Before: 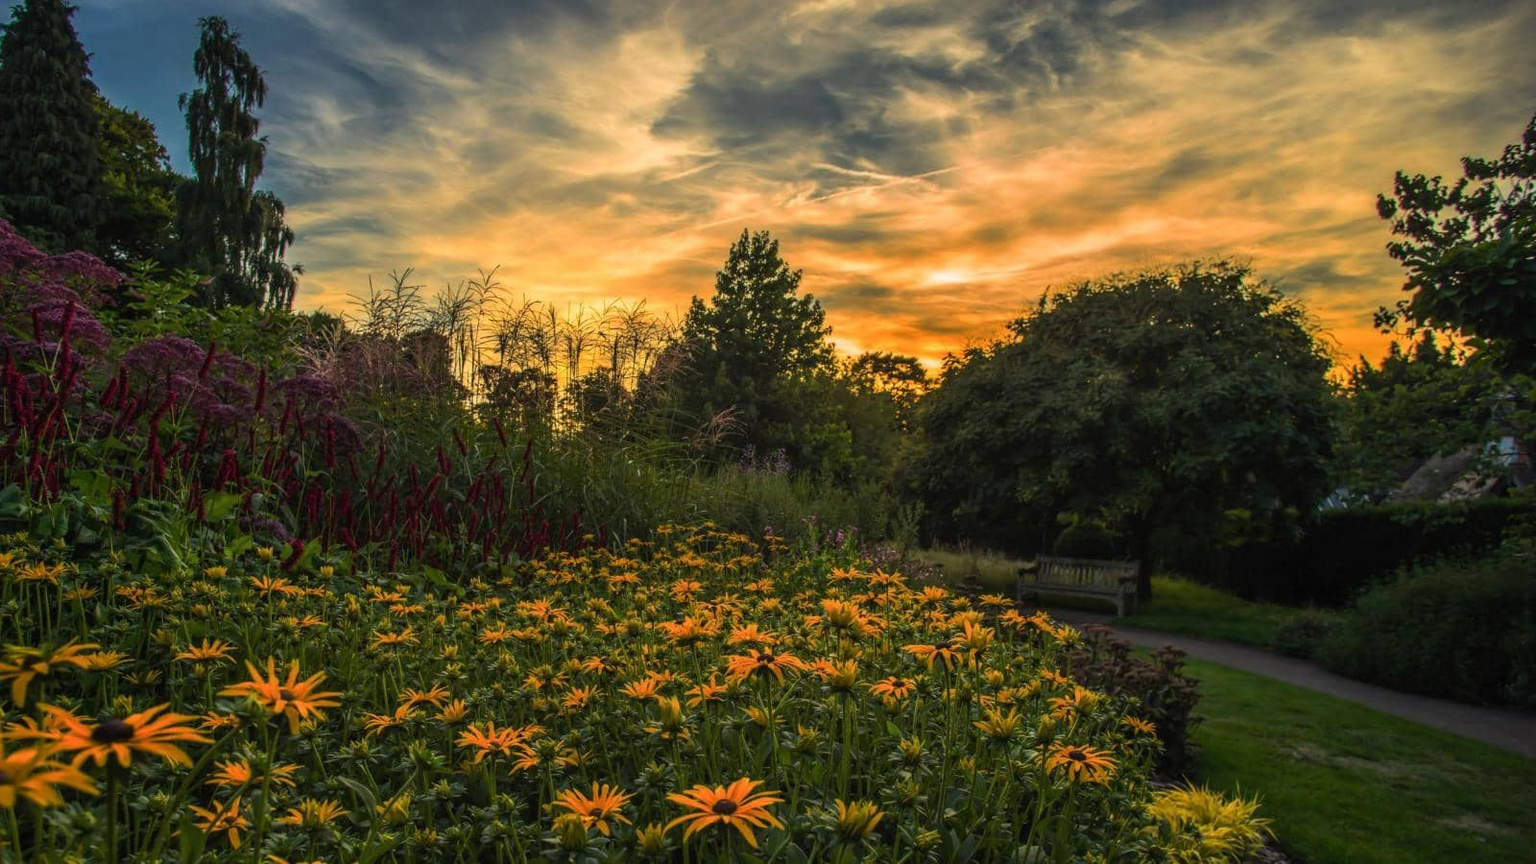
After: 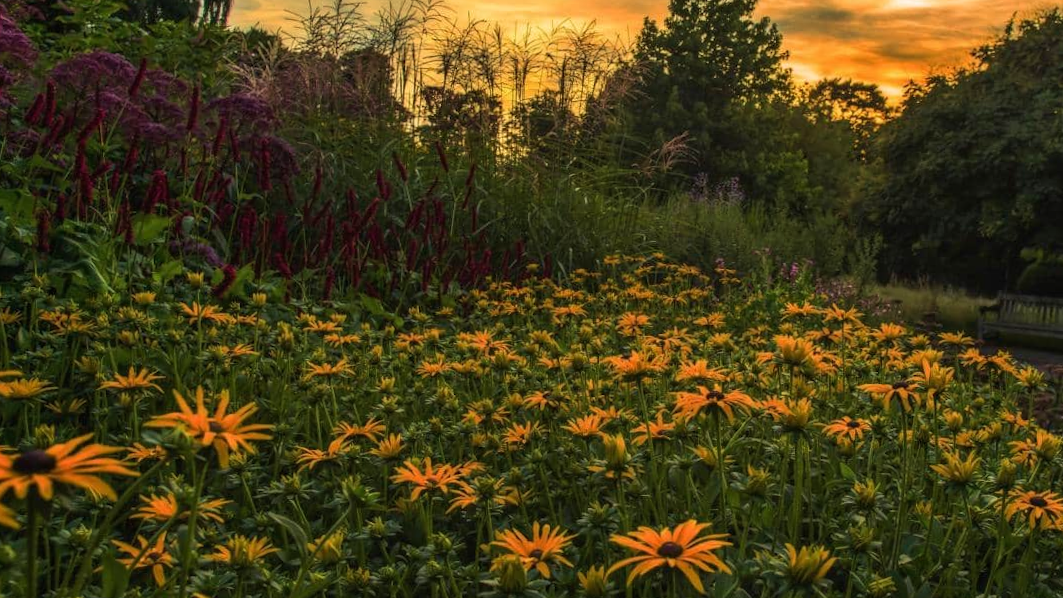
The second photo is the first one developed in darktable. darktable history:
crop and rotate: angle -0.82°, left 3.85%, top 31.828%, right 27.992%
velvia: on, module defaults
